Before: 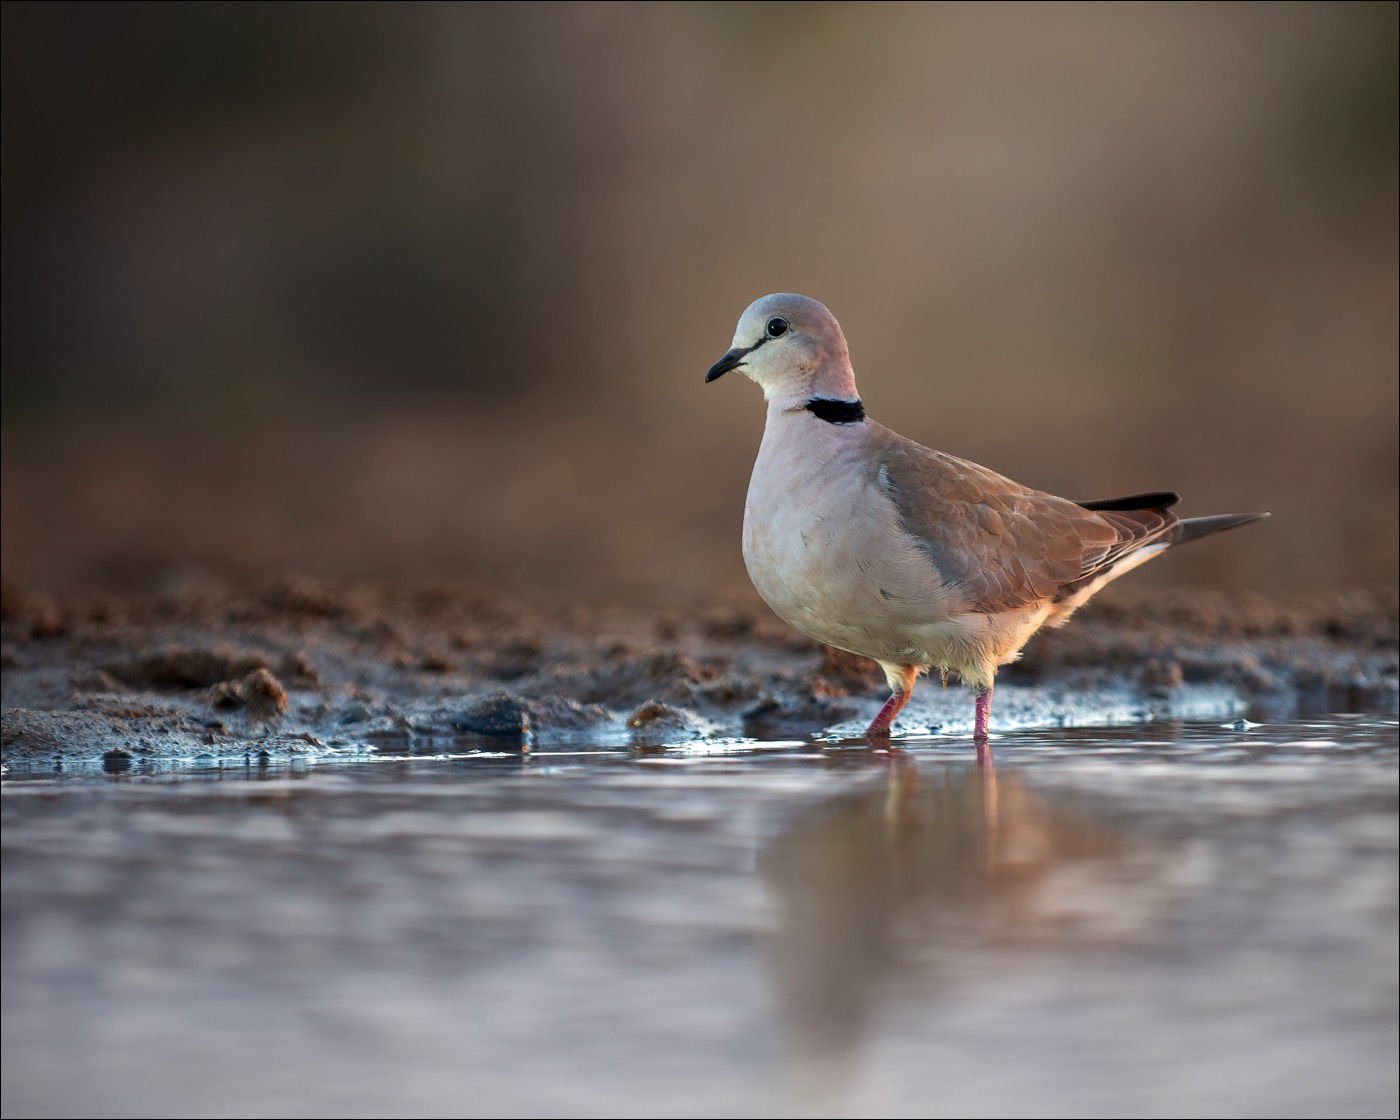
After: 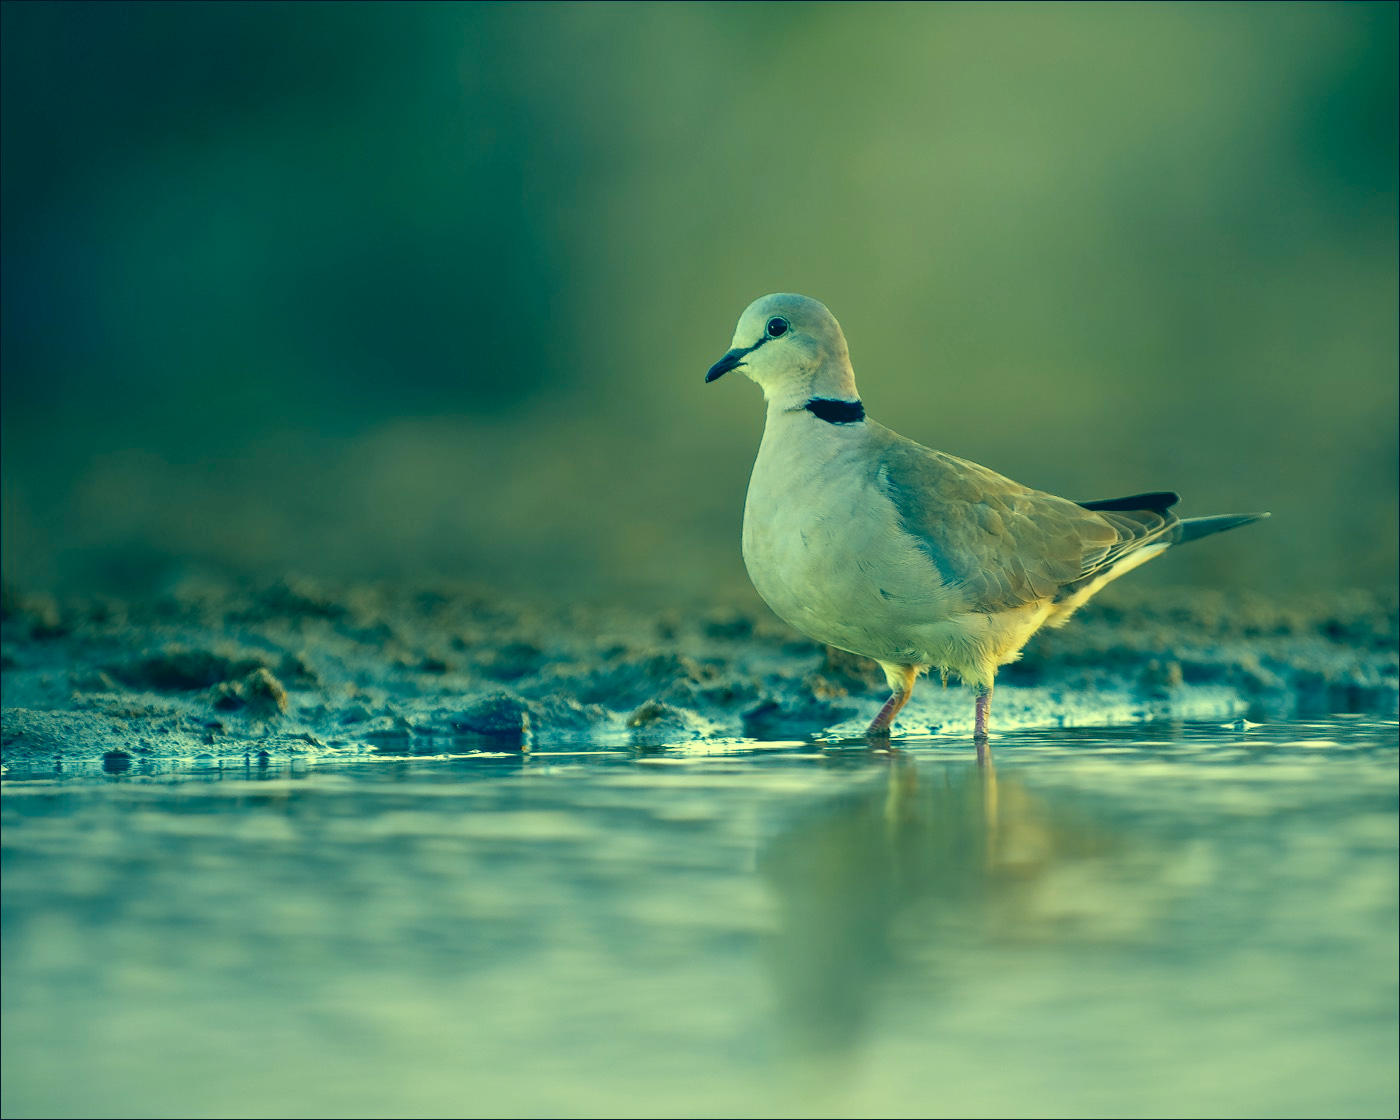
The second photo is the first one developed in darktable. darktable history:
color correction: highlights a* -16.16, highlights b* 39.89, shadows a* -39.28, shadows b* -25.71
